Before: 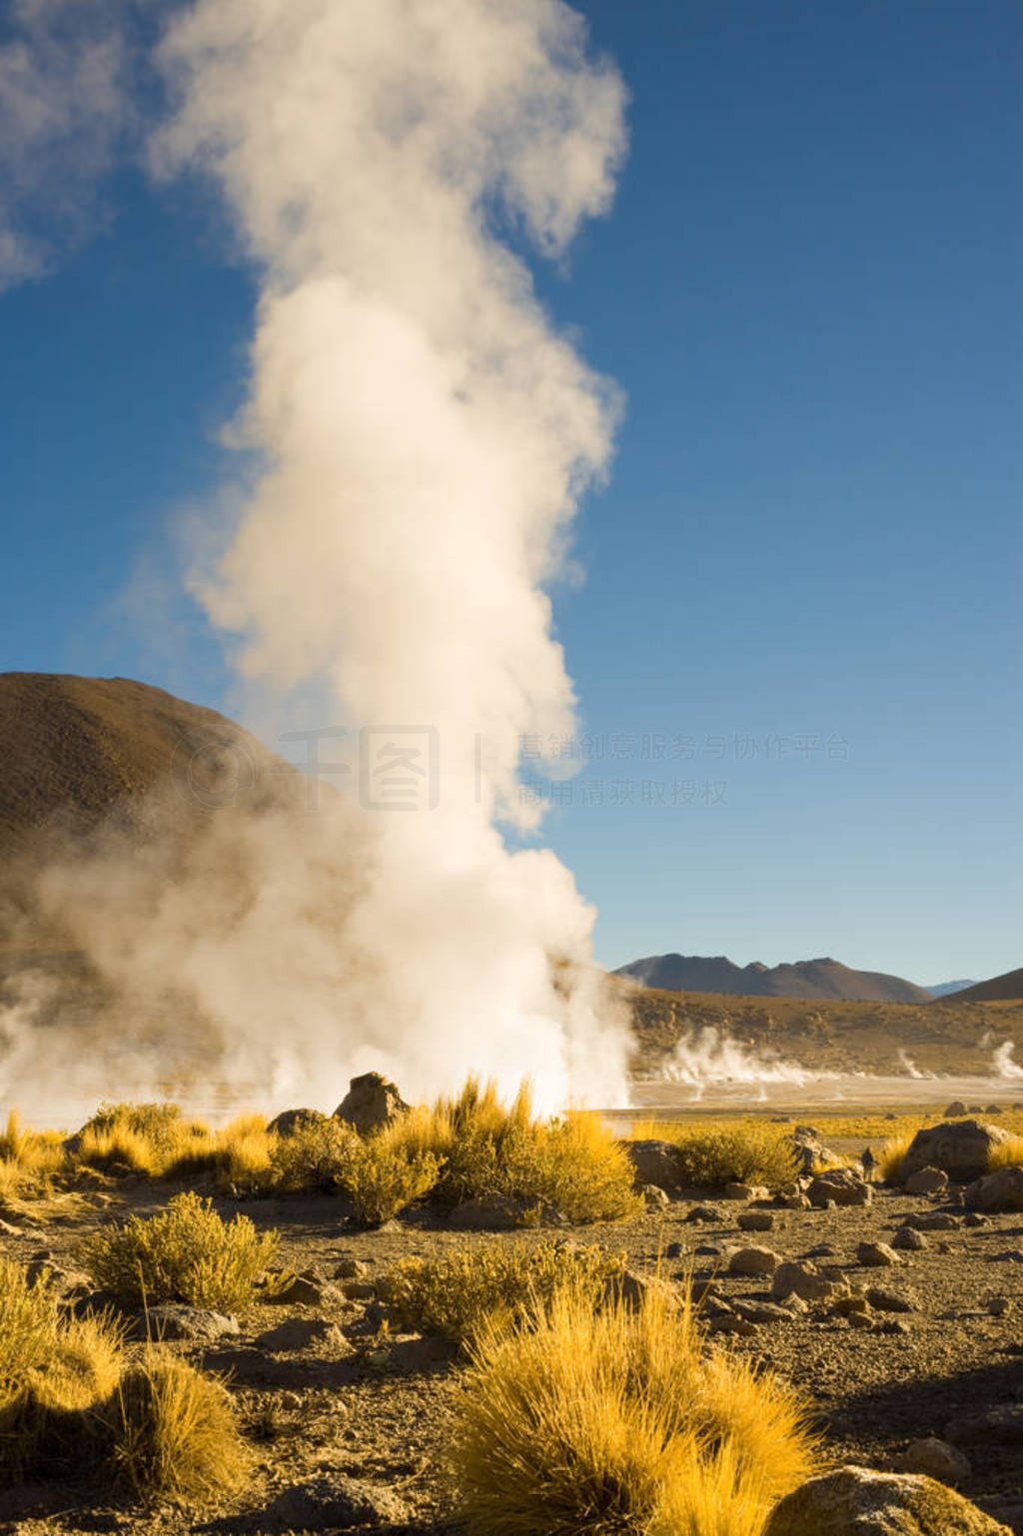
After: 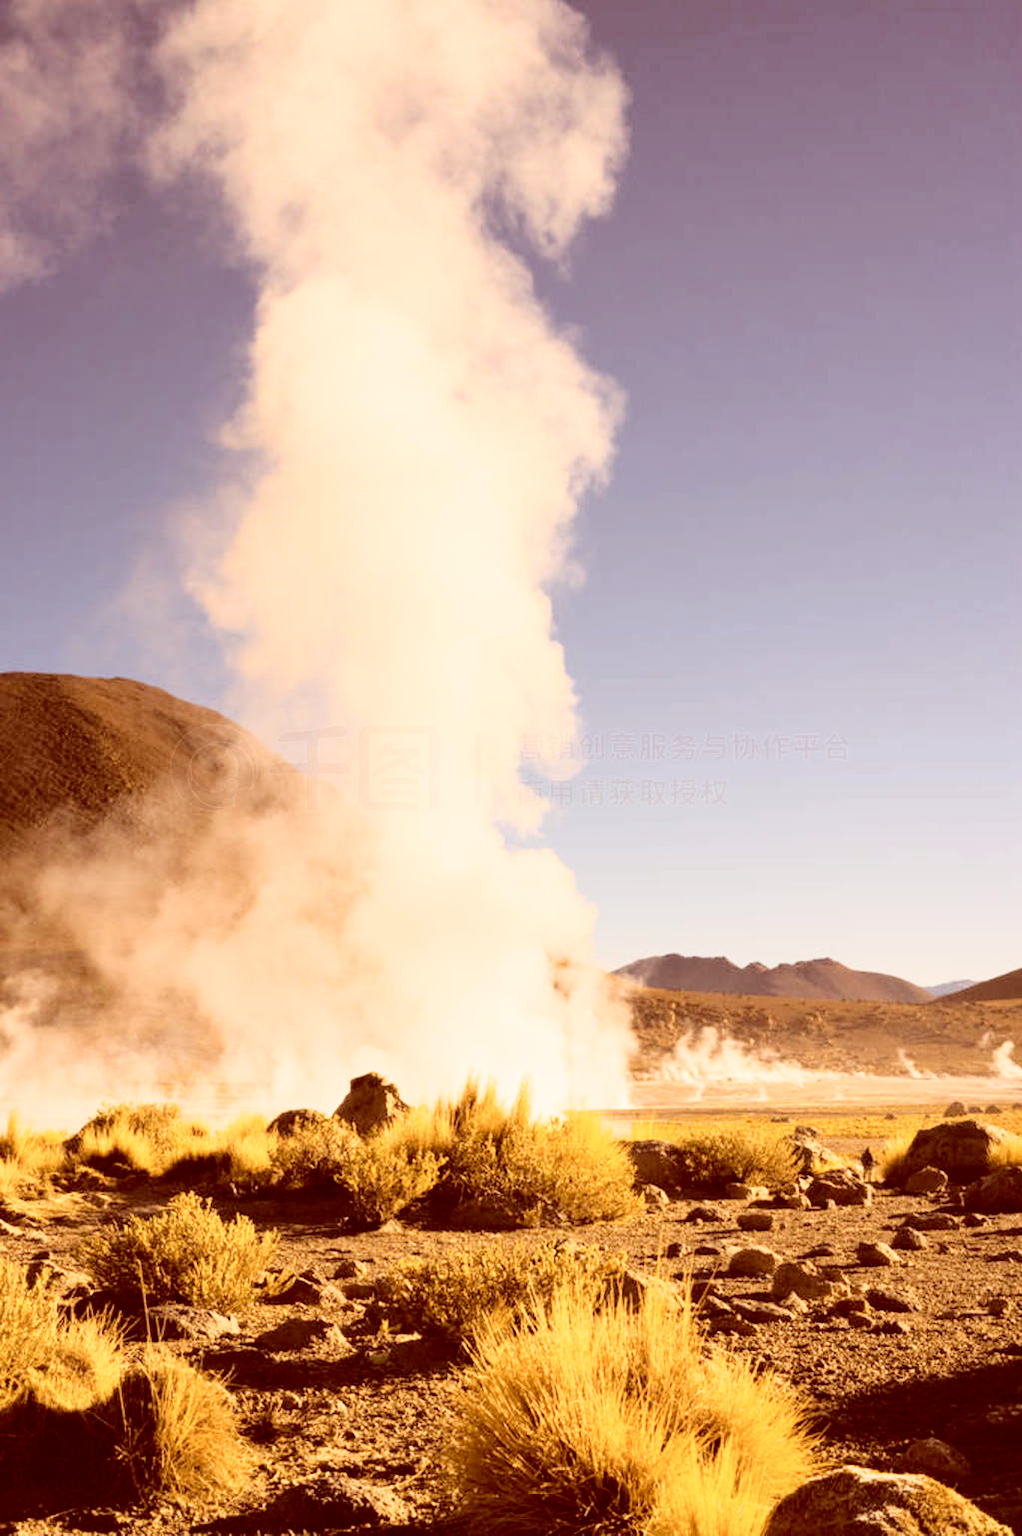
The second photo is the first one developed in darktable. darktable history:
base curve: curves: ch0 [(0, 0) (0.028, 0.03) (0.121, 0.232) (0.46, 0.748) (0.859, 0.968) (1, 1)]
color correction: highlights a* 9.07, highlights b* 8.46, shadows a* 39.34, shadows b* 39.96, saturation 0.771
